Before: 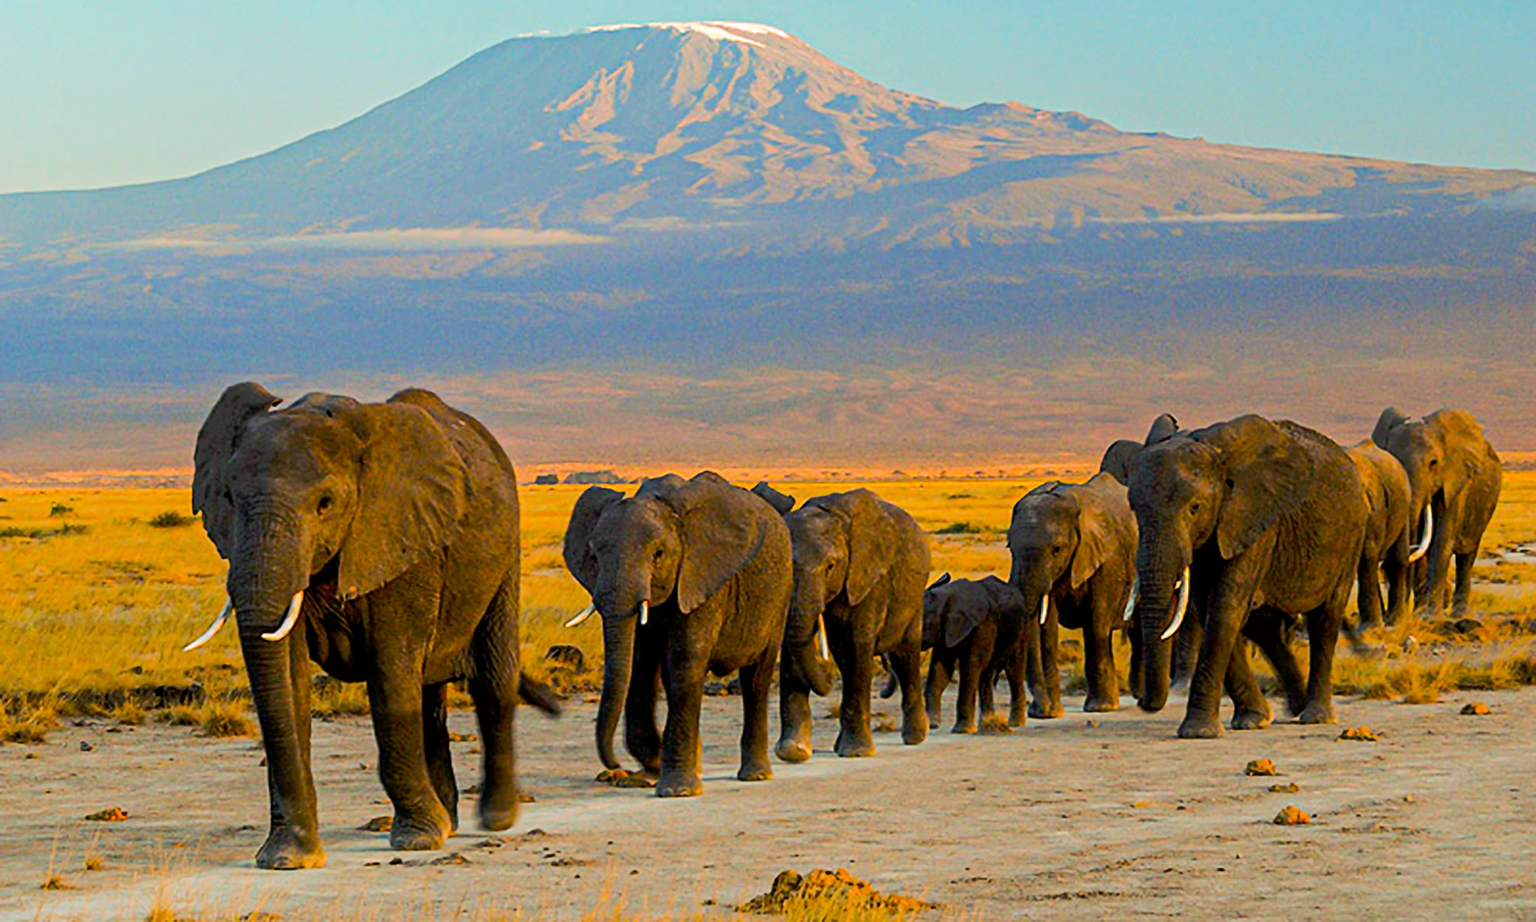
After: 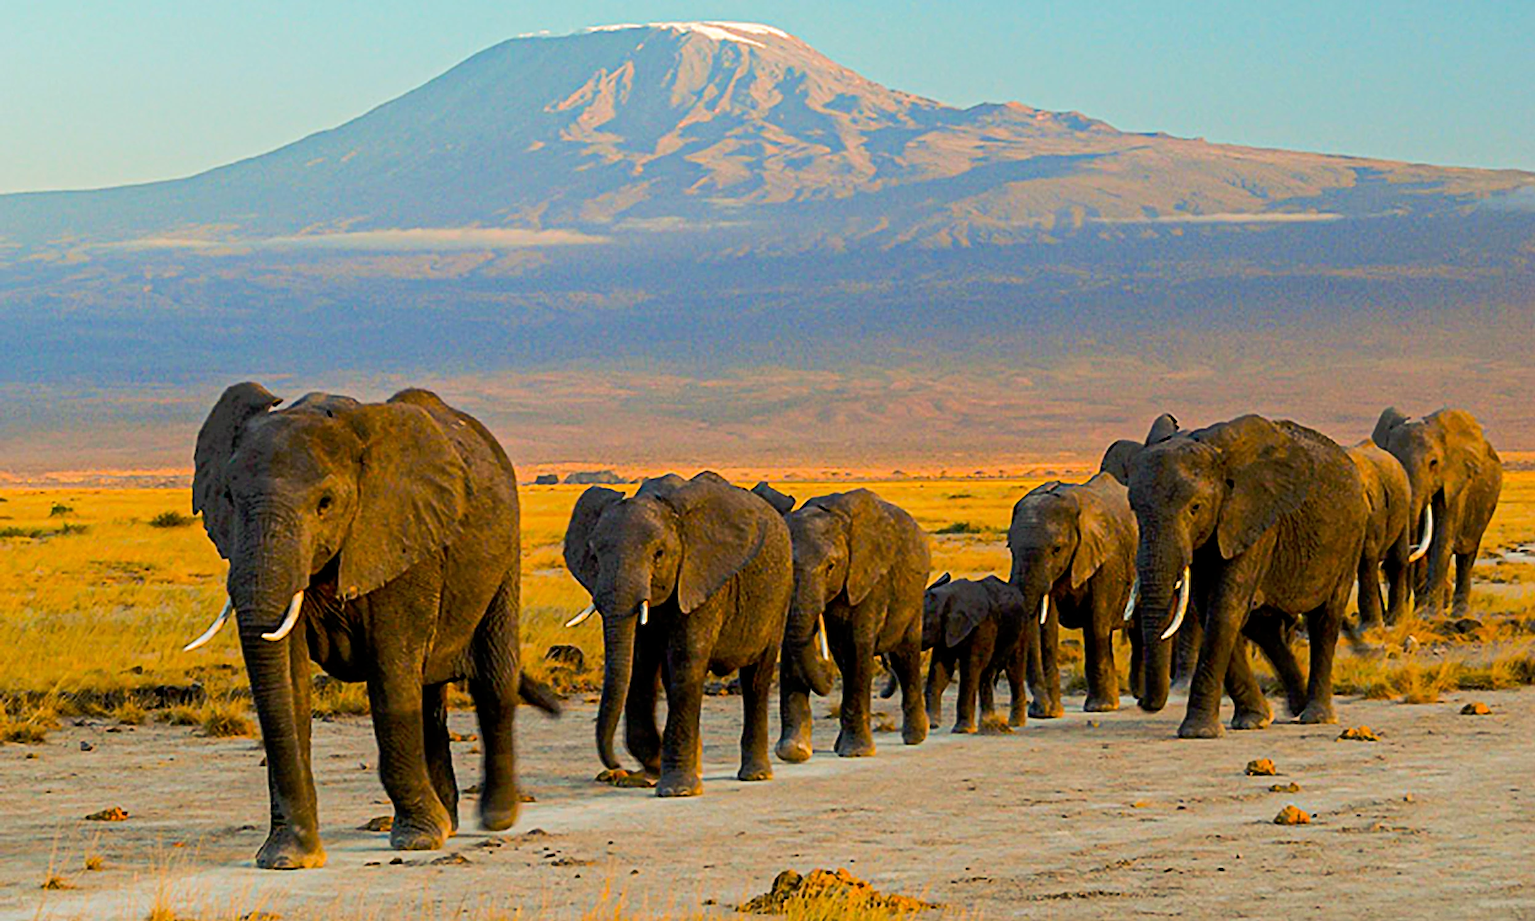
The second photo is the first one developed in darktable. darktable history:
sharpen: amount 0.202
base curve: preserve colors none
